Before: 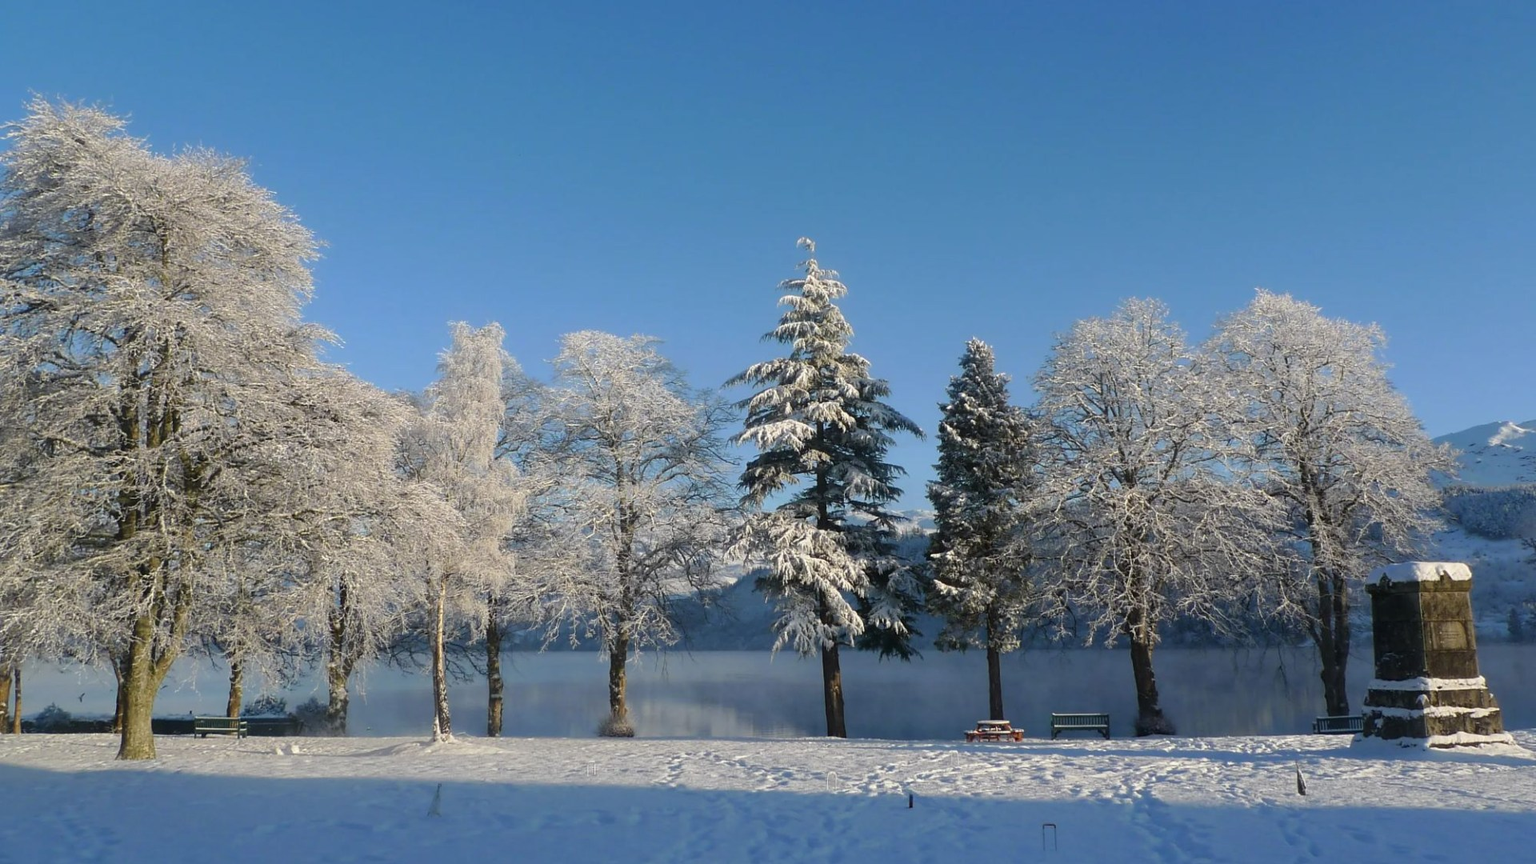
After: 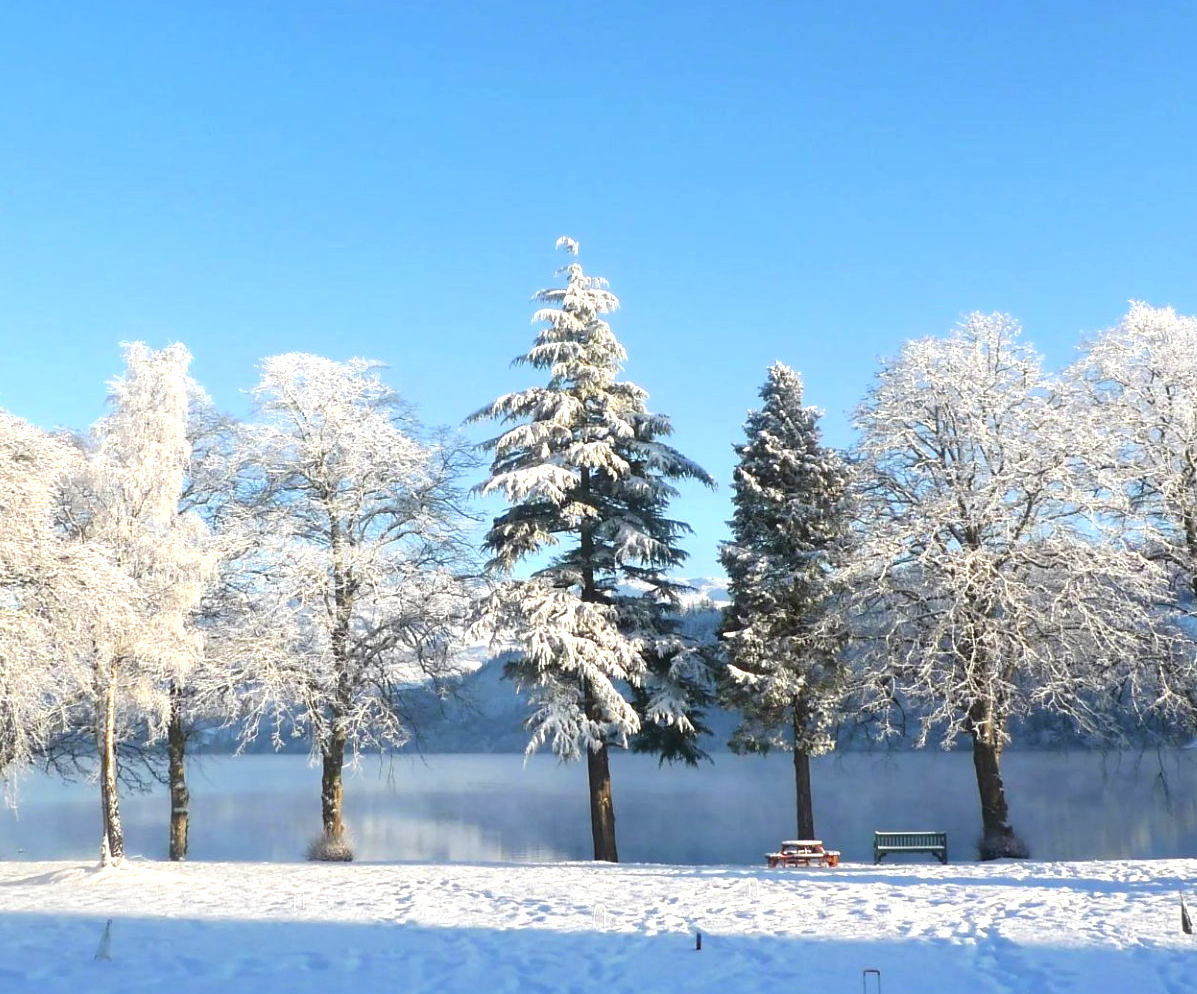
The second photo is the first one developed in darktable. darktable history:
exposure: black level correction 0, exposure 1.173 EV, compensate exposure bias true, compensate highlight preservation false
crop and rotate: left 22.918%, top 5.629%, right 14.711%, bottom 2.247%
